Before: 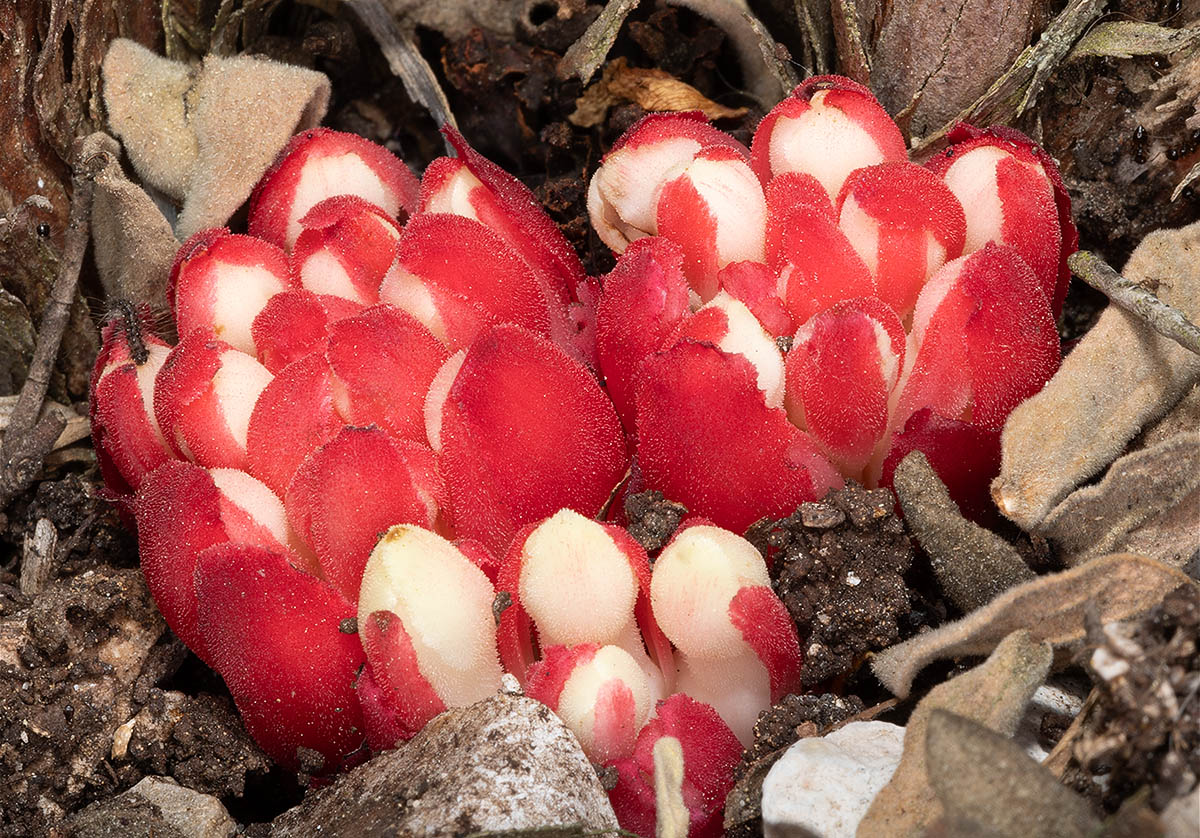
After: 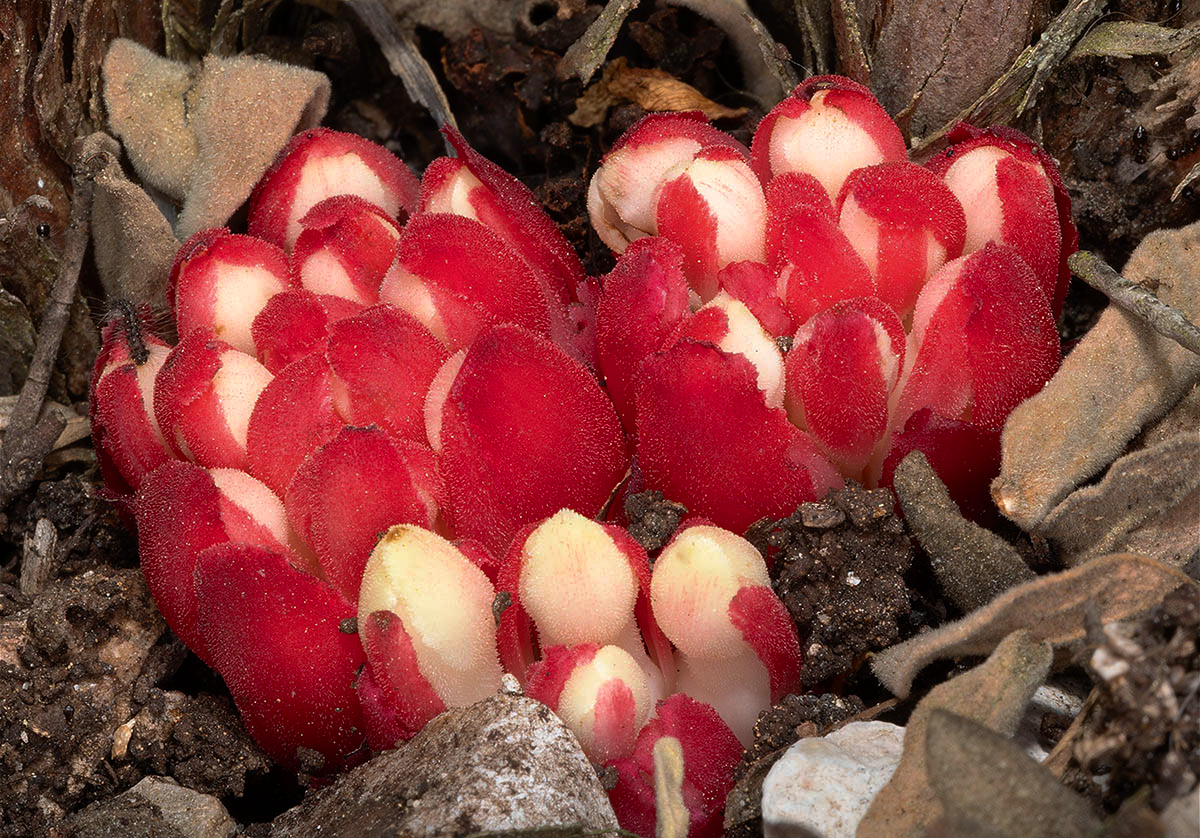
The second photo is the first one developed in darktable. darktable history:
contrast brightness saturation: saturation 0.1
base curve: curves: ch0 [(0, 0) (0.595, 0.418) (1, 1)], preserve colors none
